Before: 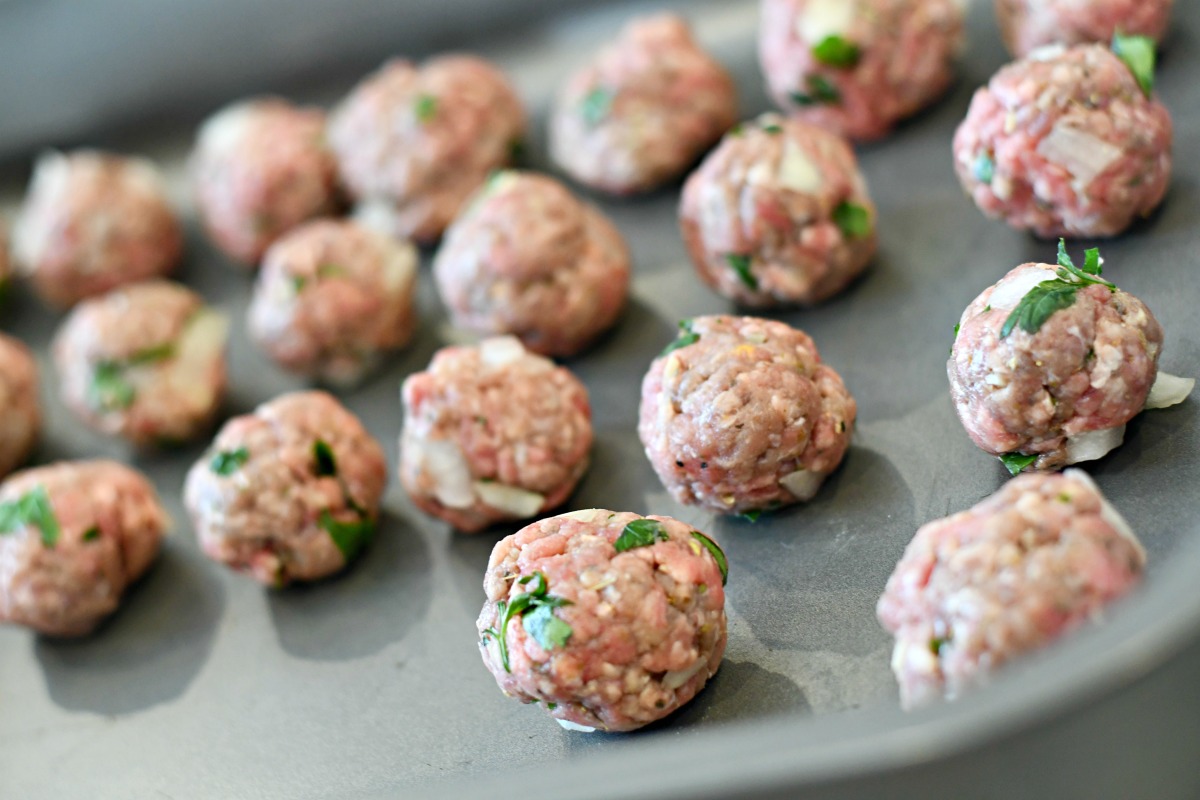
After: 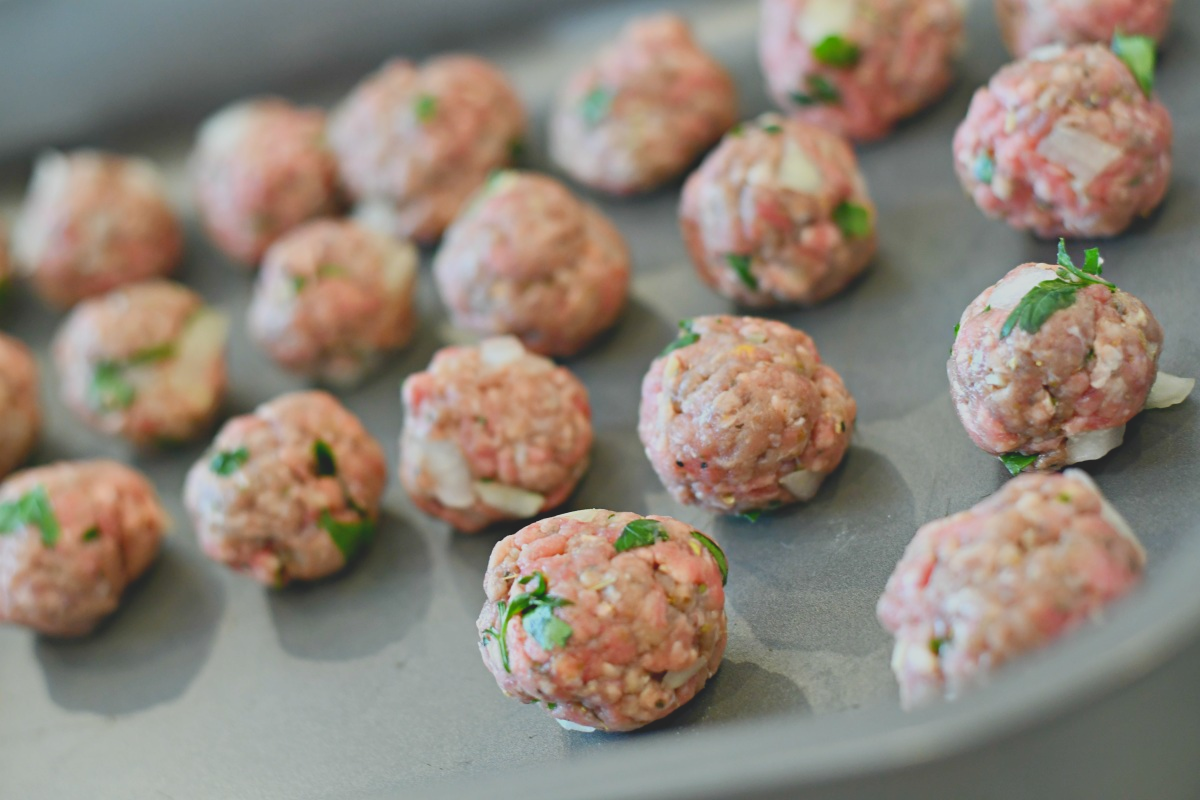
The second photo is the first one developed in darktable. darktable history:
contrast brightness saturation: contrast -0.276
